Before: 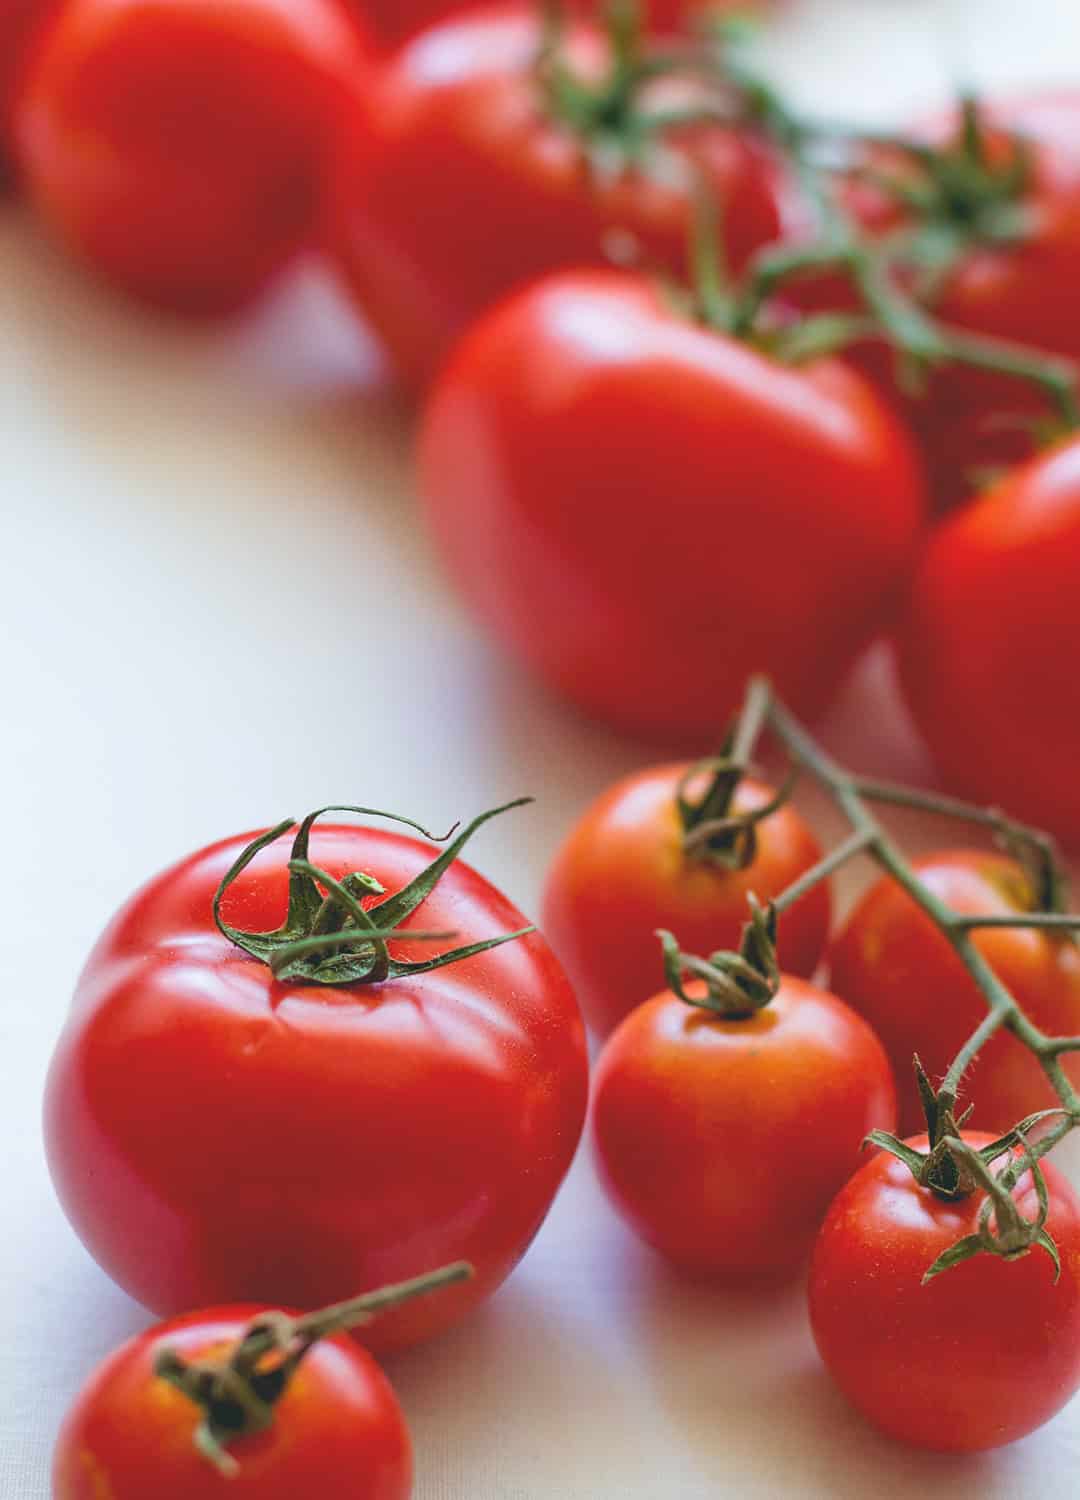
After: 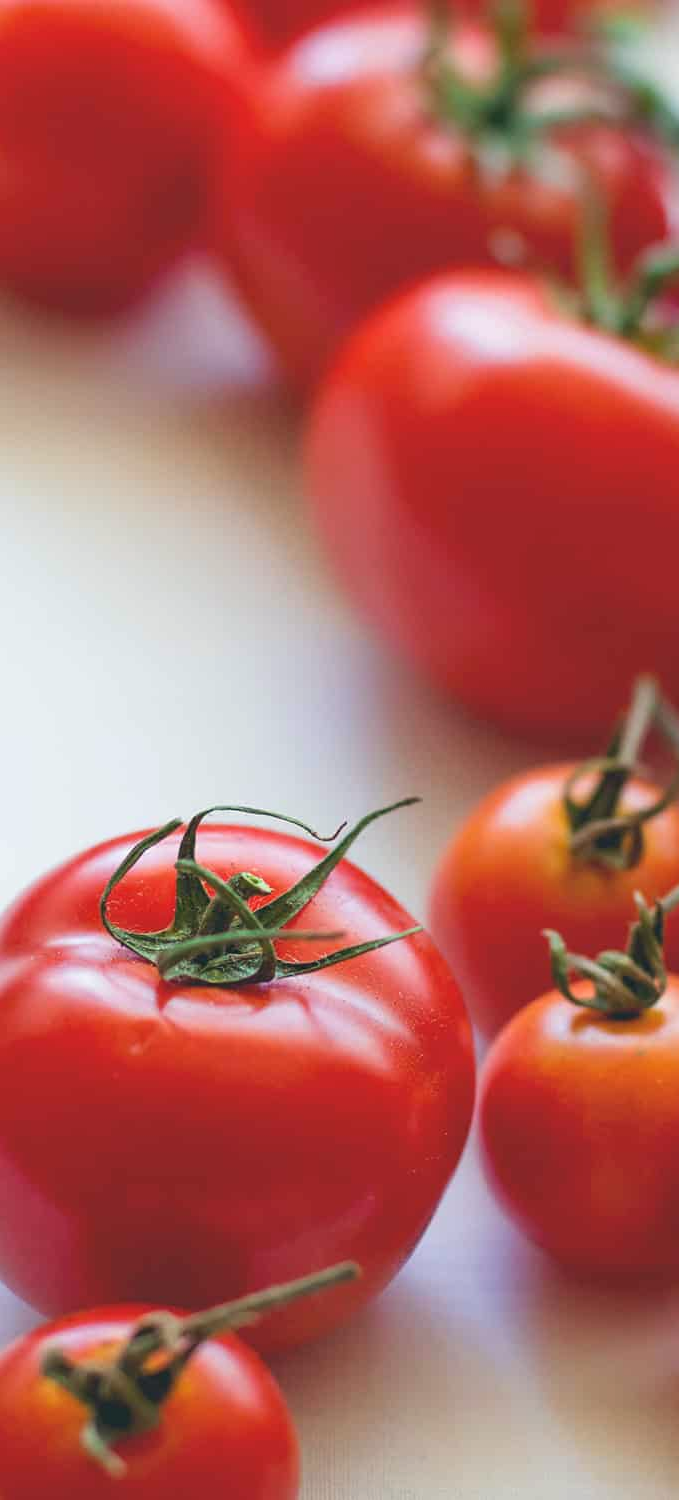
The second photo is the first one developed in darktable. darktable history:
crop: left 10.537%, right 26.579%
color correction: highlights a* 0.442, highlights b* 2.67, shadows a* -1.32, shadows b* -4.06
